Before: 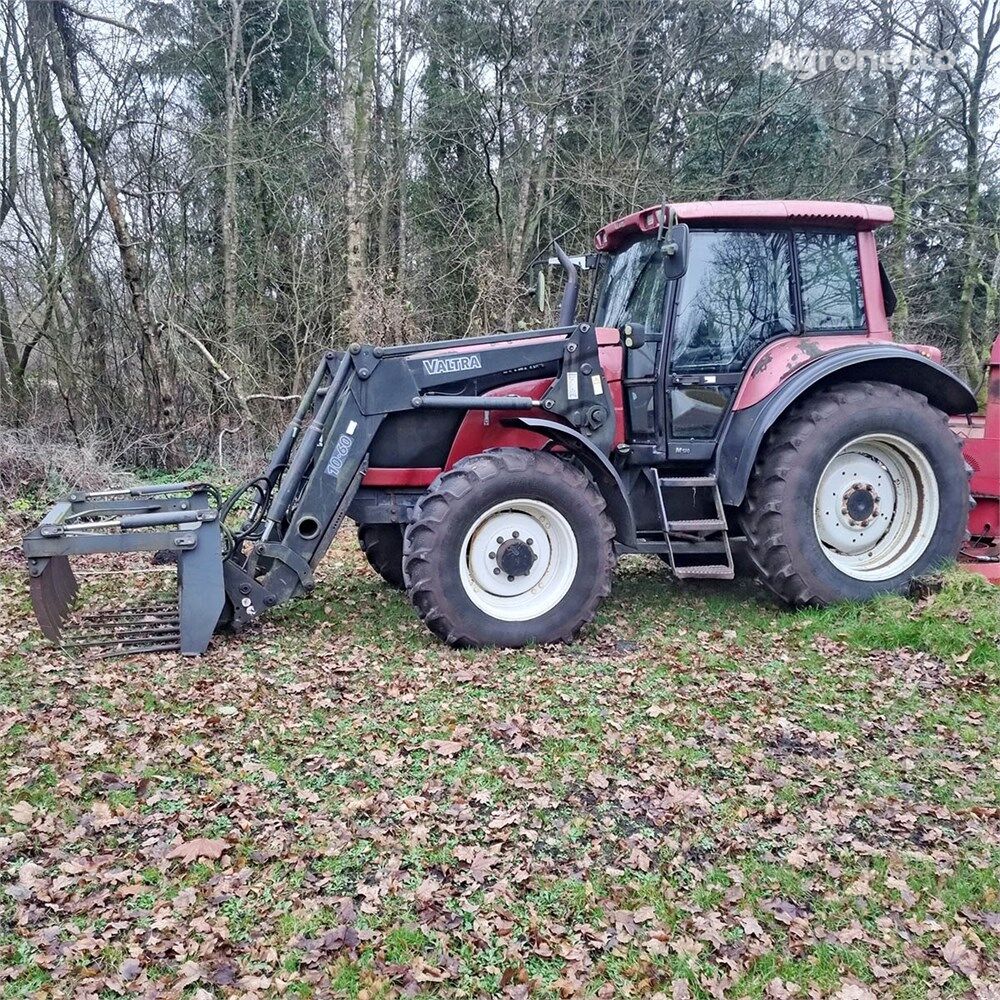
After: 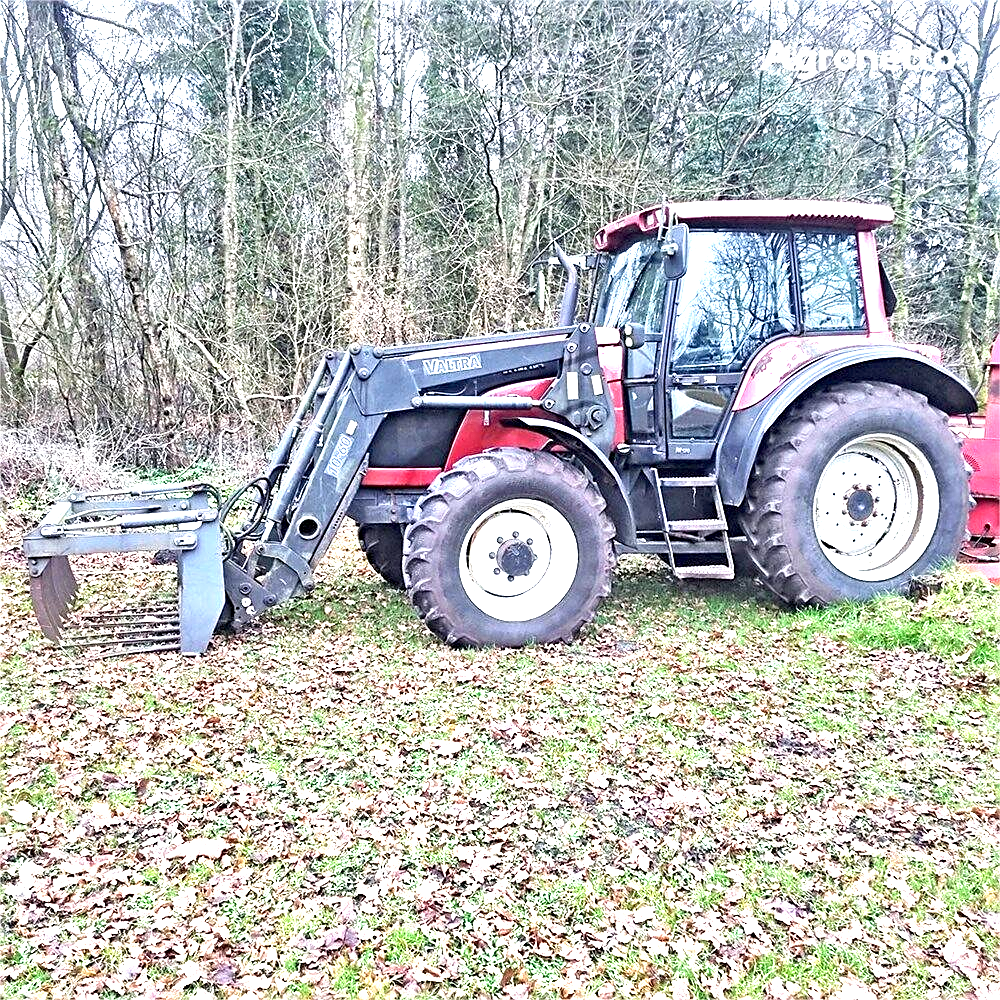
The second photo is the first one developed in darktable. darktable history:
sharpen: on, module defaults
exposure: black level correction 0.001, exposure 1.645 EV, compensate highlight preservation false
